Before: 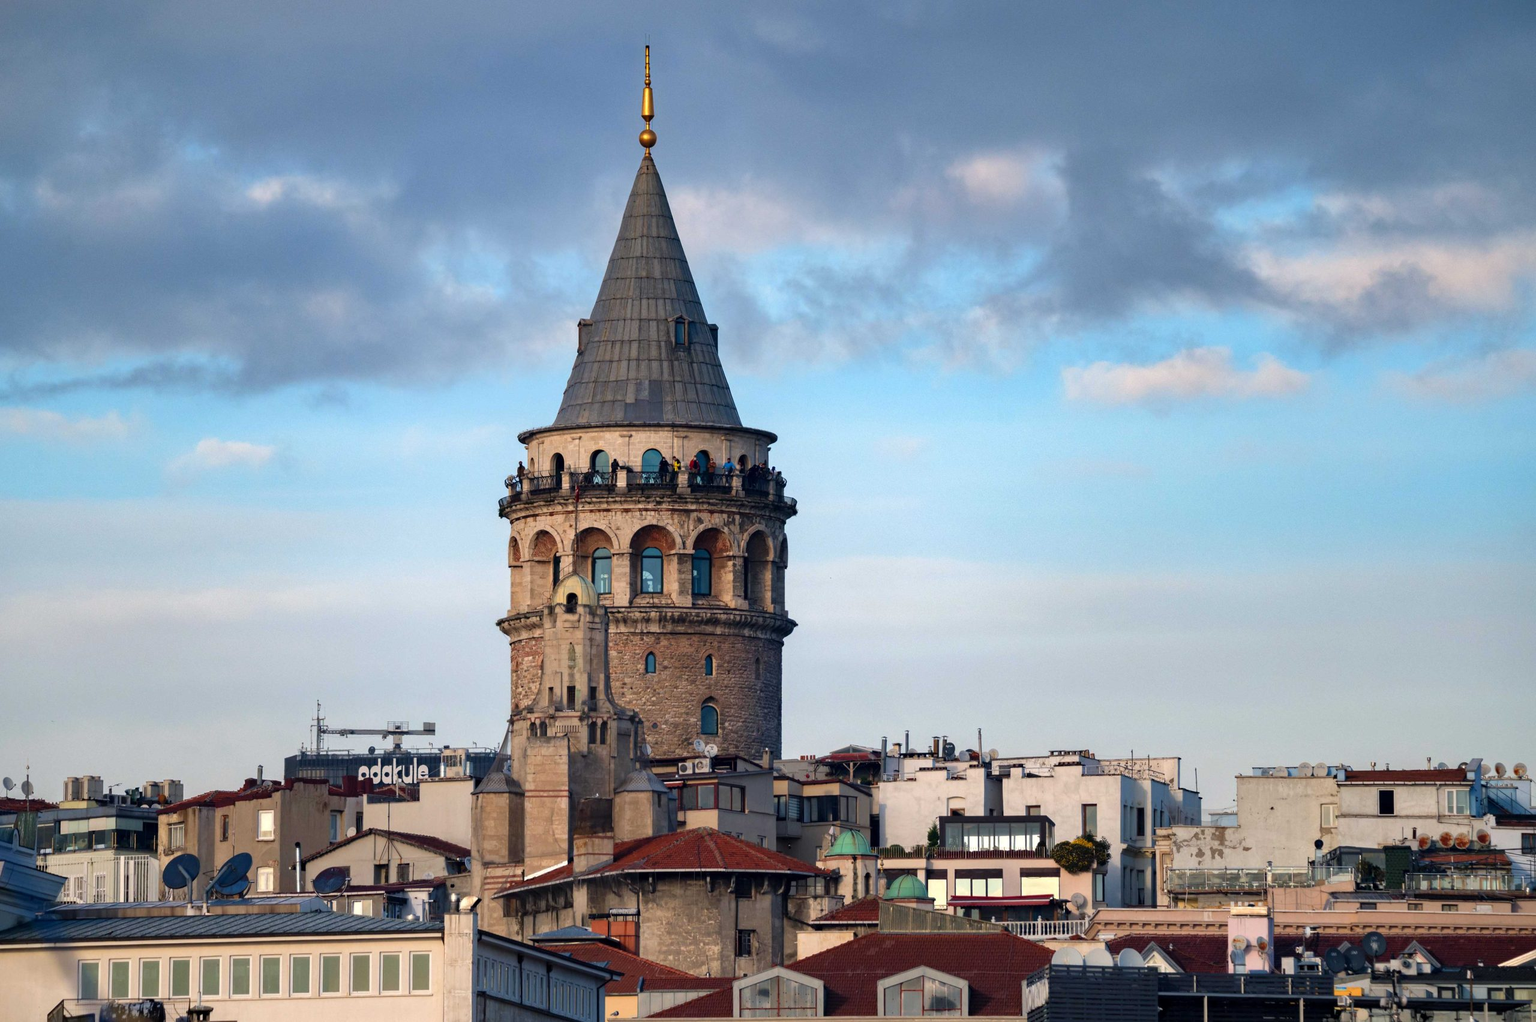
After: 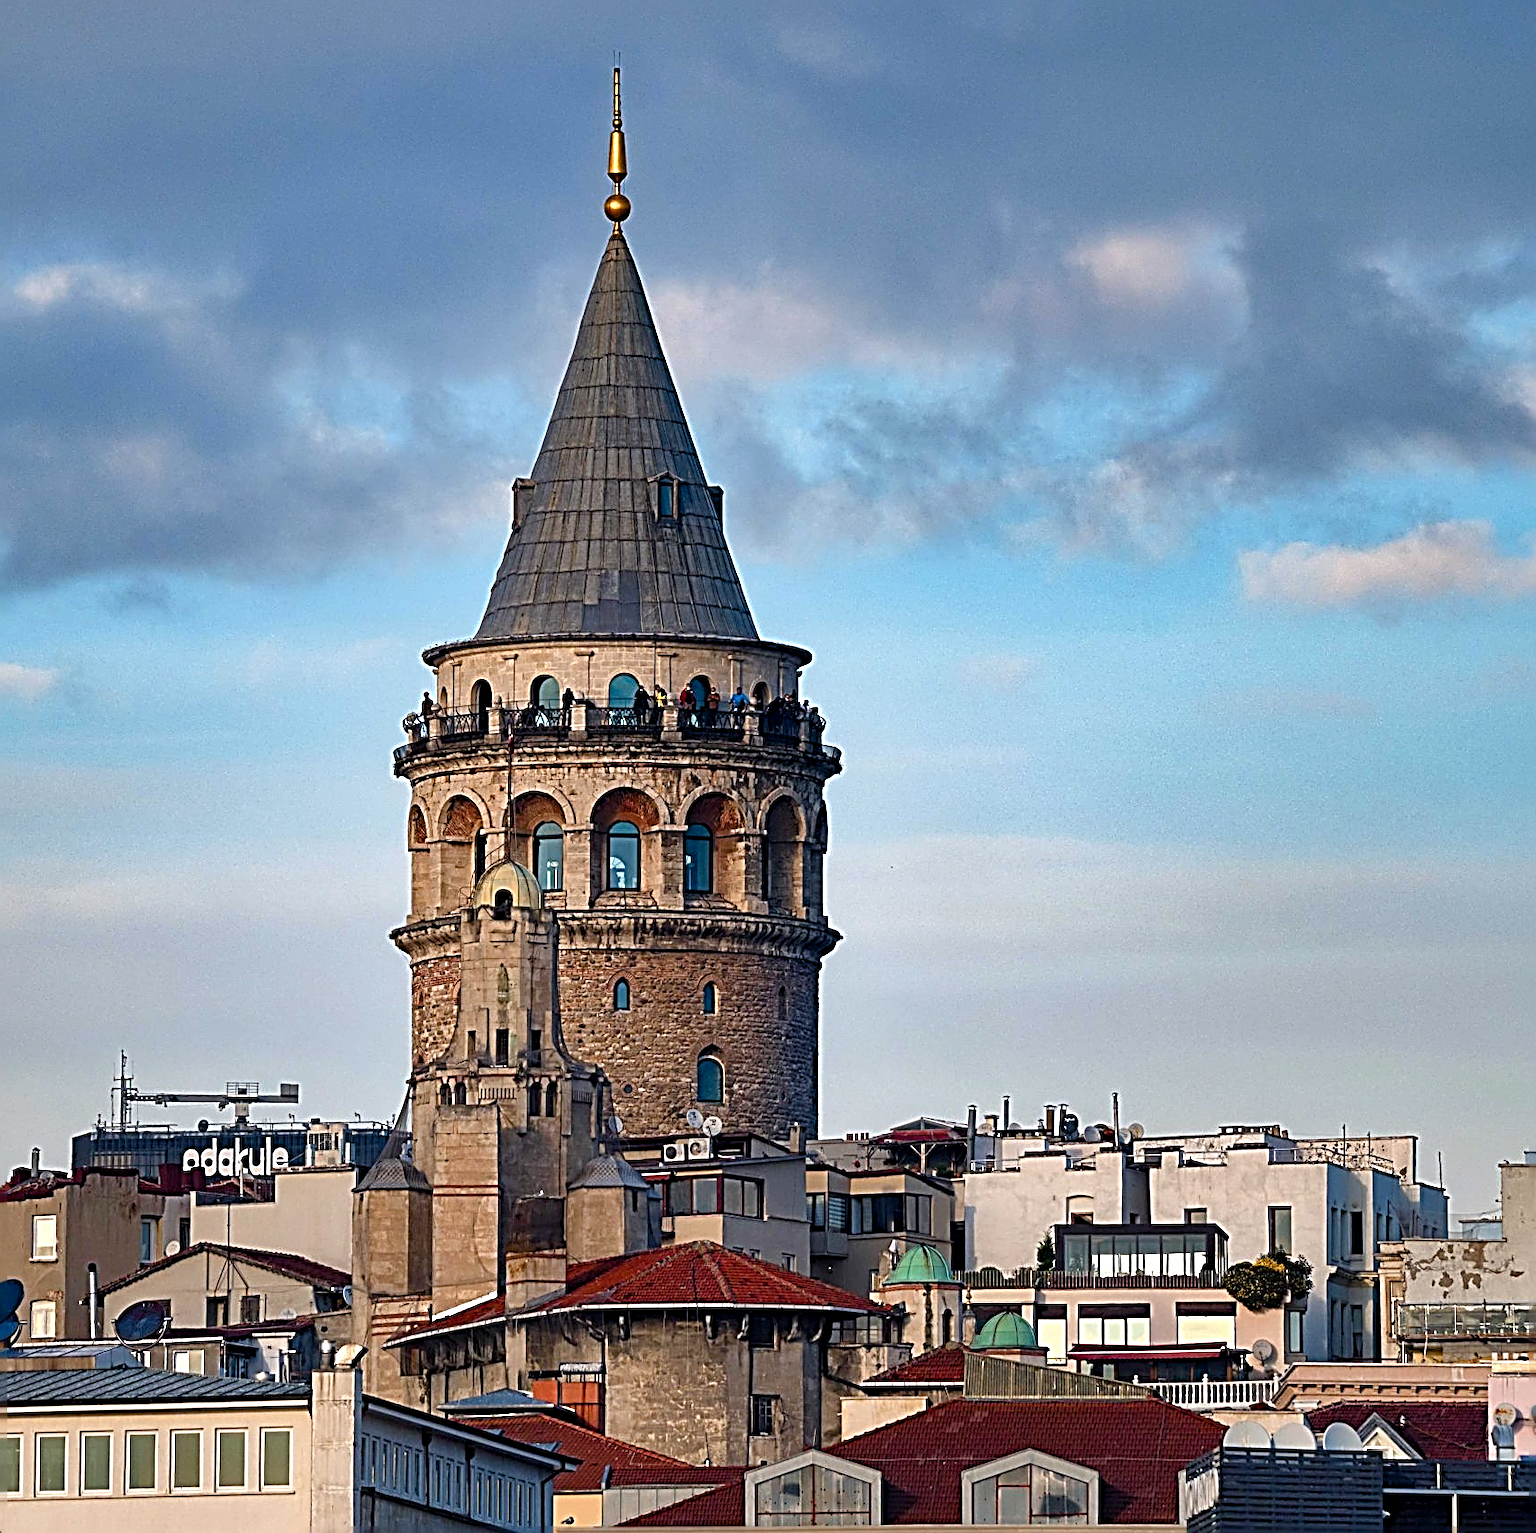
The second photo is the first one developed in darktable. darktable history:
crop: left 15.419%, right 17.914%
color balance rgb: perceptual saturation grading › global saturation 20%, perceptual saturation grading › highlights -25%, perceptual saturation grading › shadows 25%
sharpen: radius 3.158, amount 1.731
shadows and highlights: shadows color adjustment 97.66%, soften with gaussian
